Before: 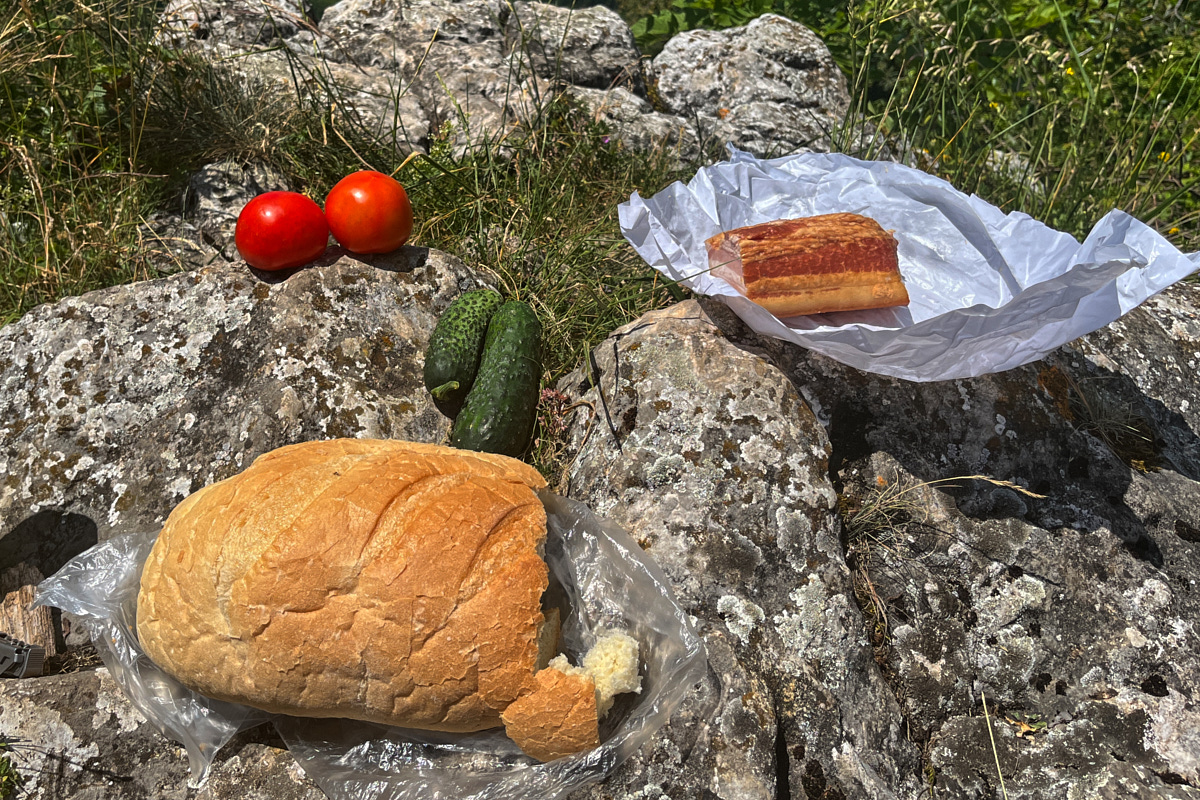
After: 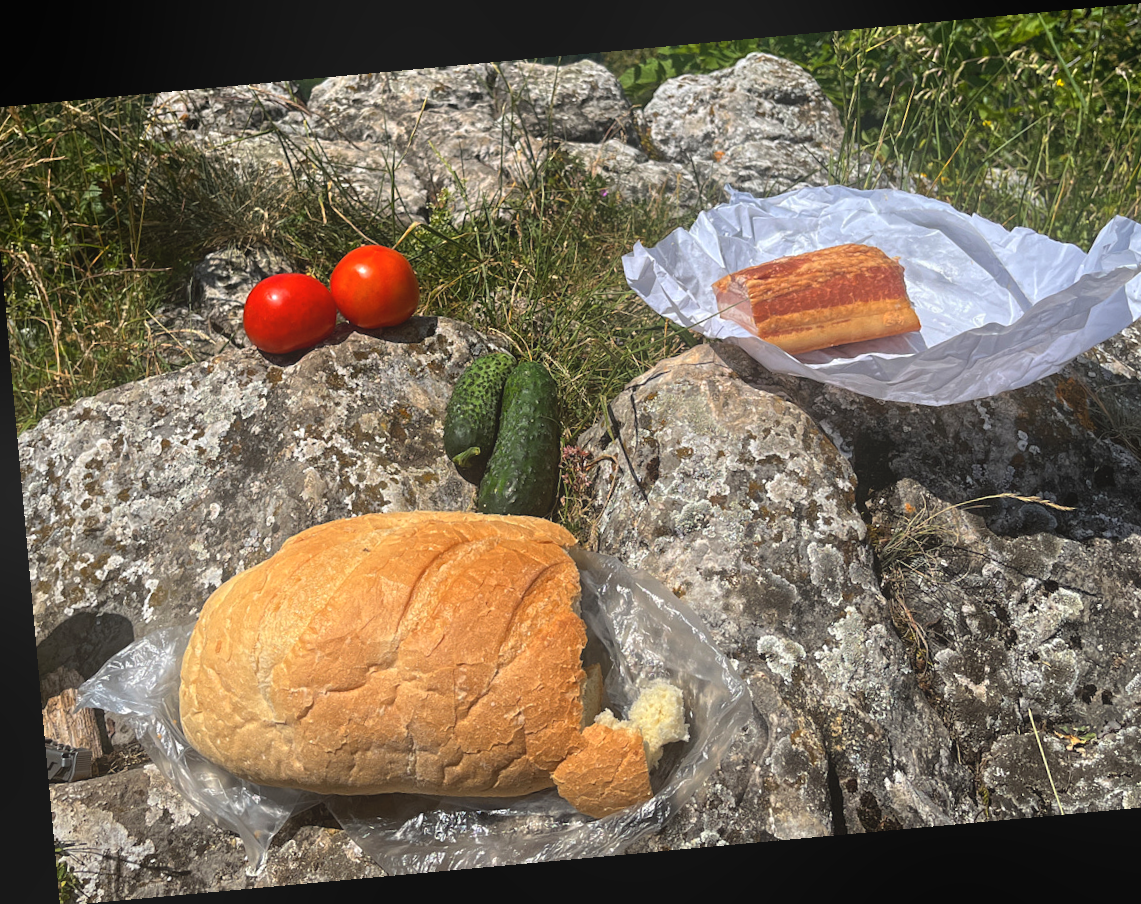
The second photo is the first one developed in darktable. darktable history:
bloom: on, module defaults
rotate and perspective: rotation -5.2°, automatic cropping off
crop and rotate: left 1.088%, right 8.807%
